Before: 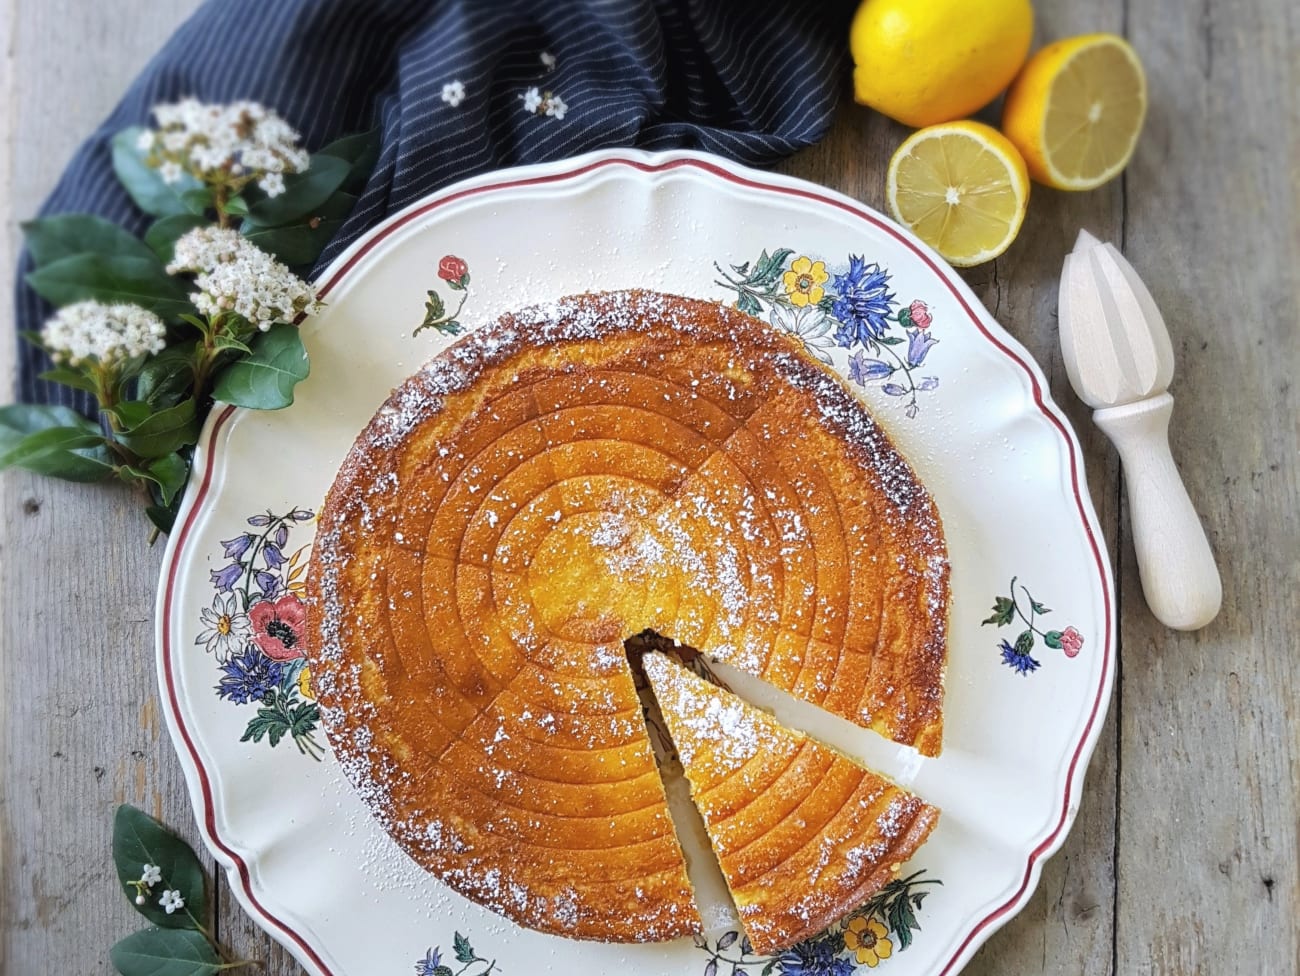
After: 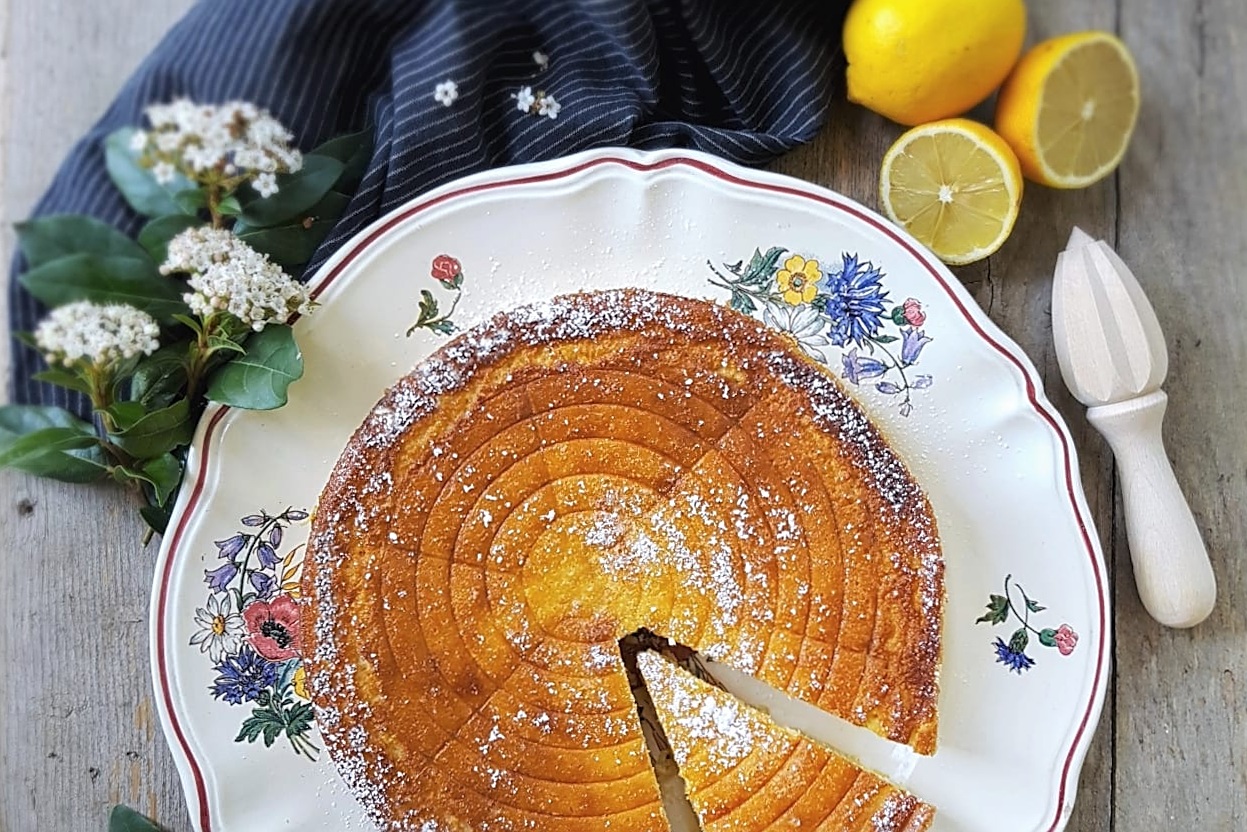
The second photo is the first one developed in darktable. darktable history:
crop and rotate: angle 0.165°, left 0.347%, right 3.351%, bottom 14.339%
sharpen: on, module defaults
